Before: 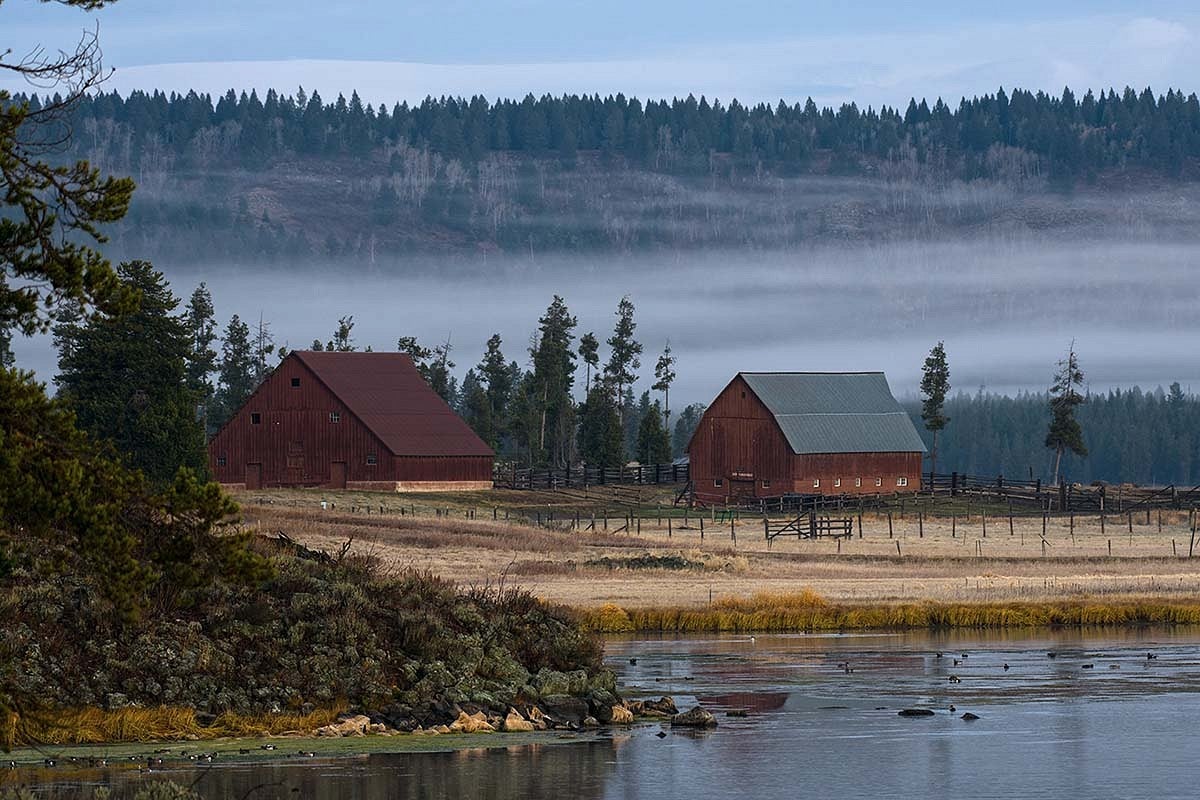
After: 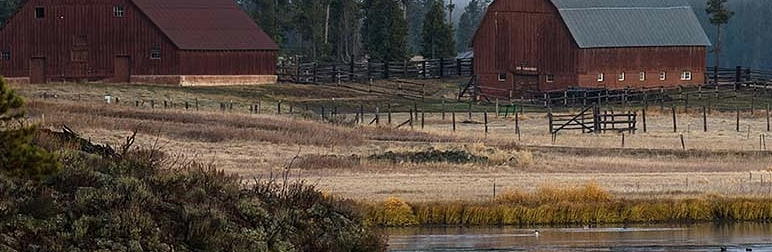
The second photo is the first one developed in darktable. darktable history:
crop: left 18.027%, top 50.785%, right 17.582%, bottom 16.828%
contrast brightness saturation: contrast 0.009, saturation -0.061
tone equalizer: on, module defaults
